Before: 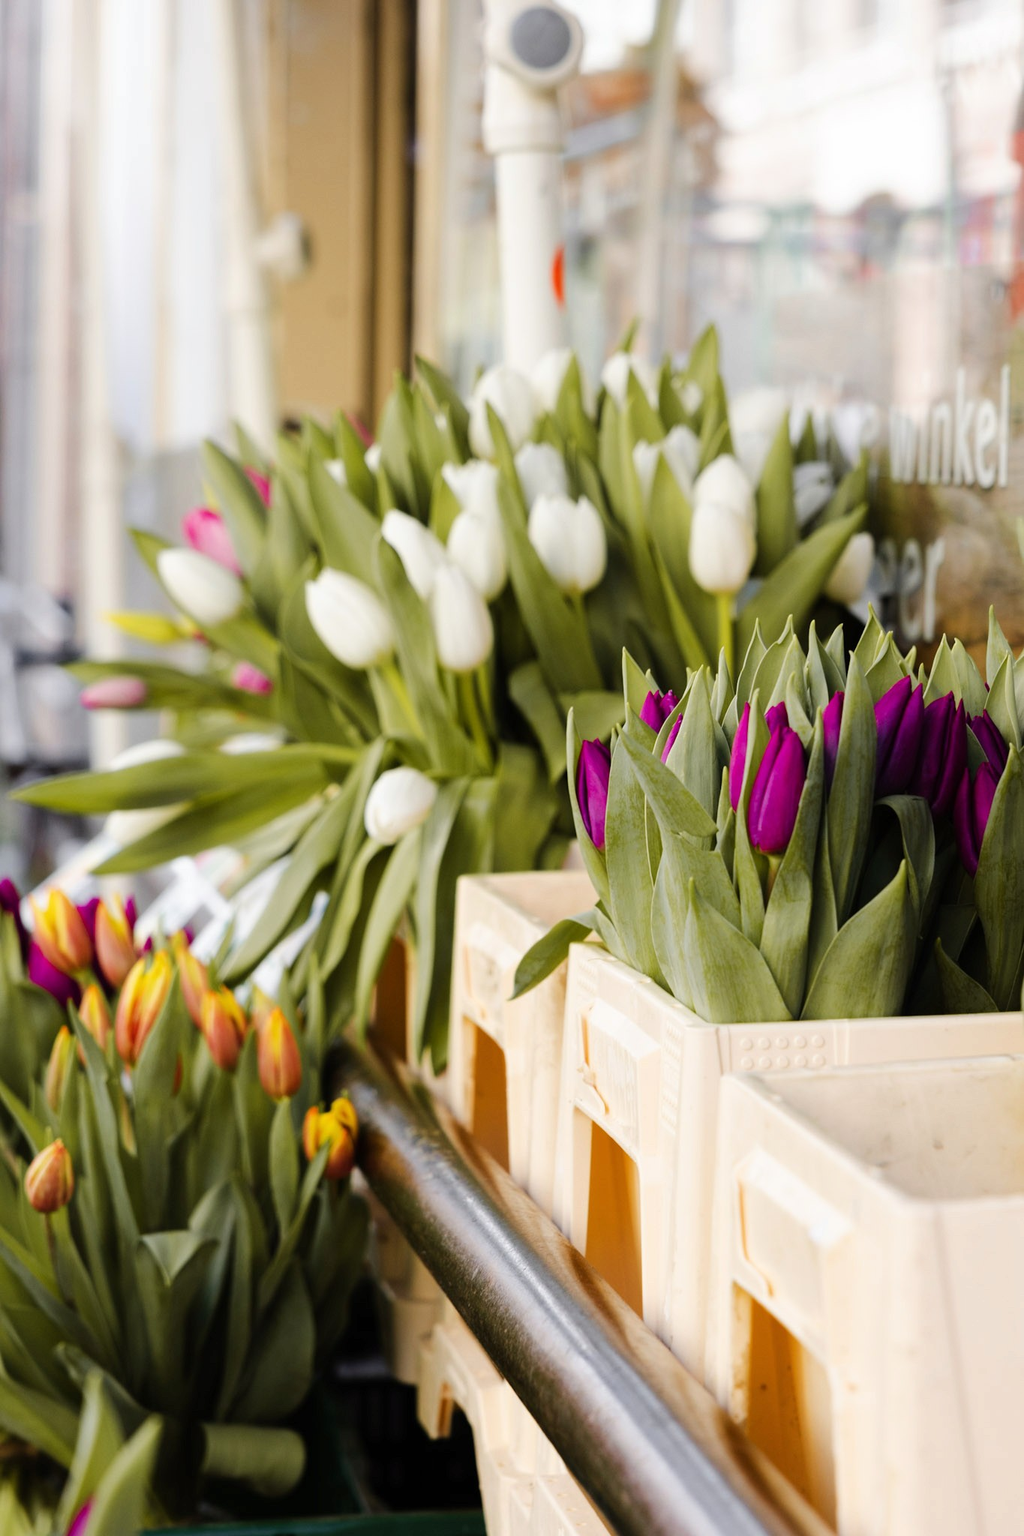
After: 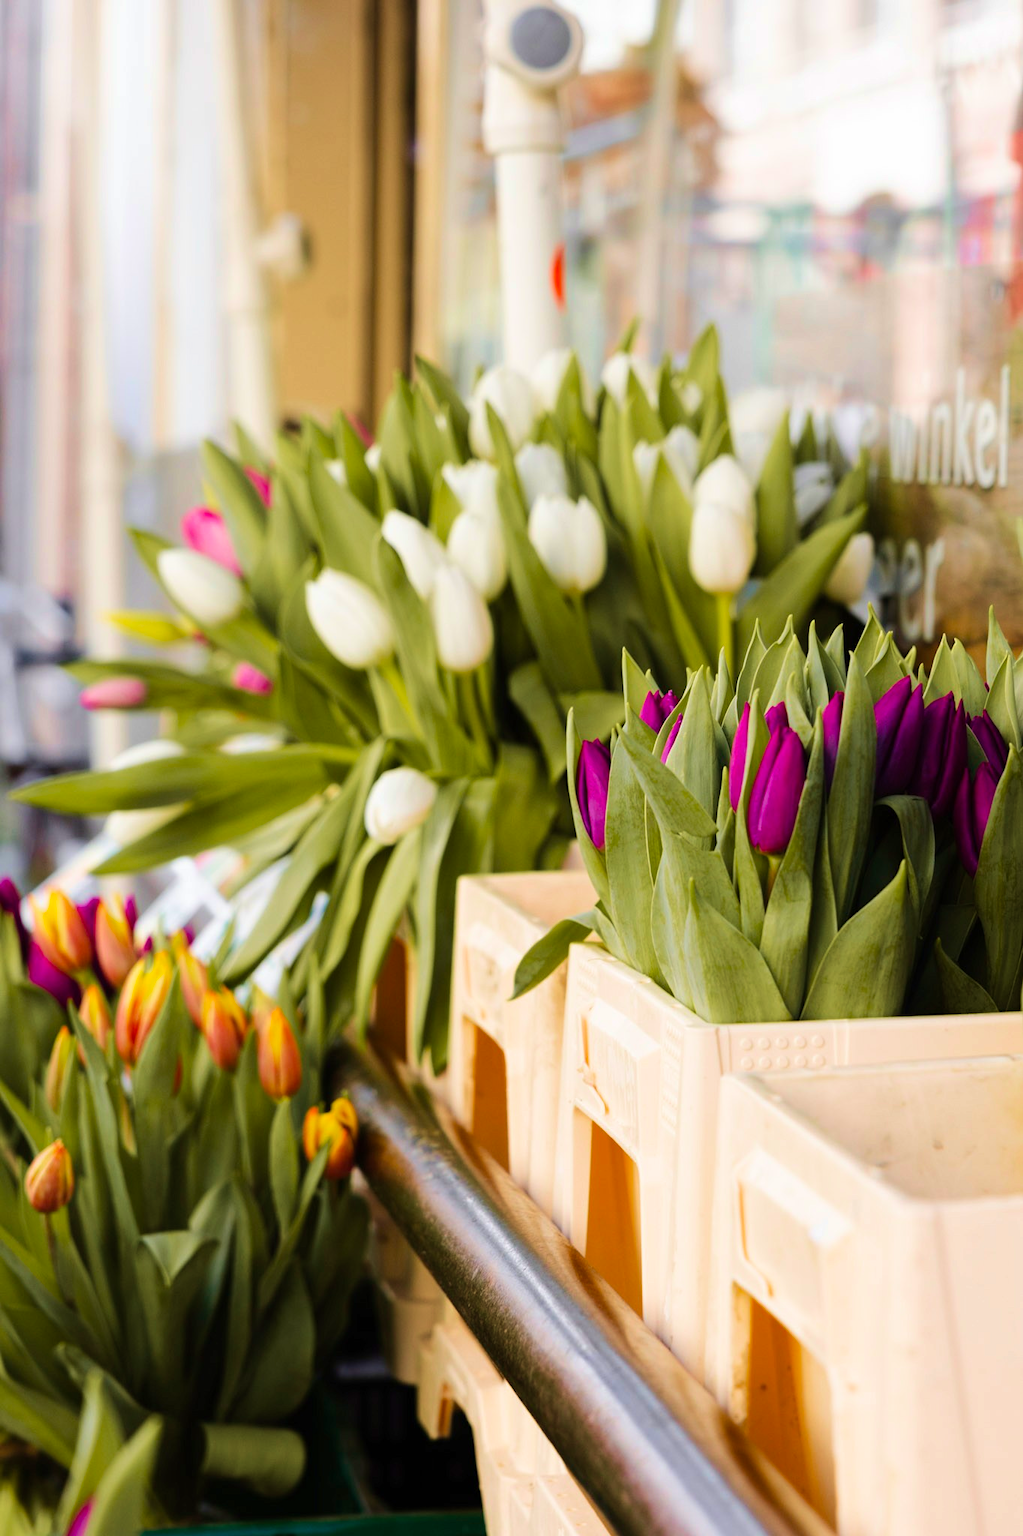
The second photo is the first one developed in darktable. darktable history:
velvia: strength 50.48%
